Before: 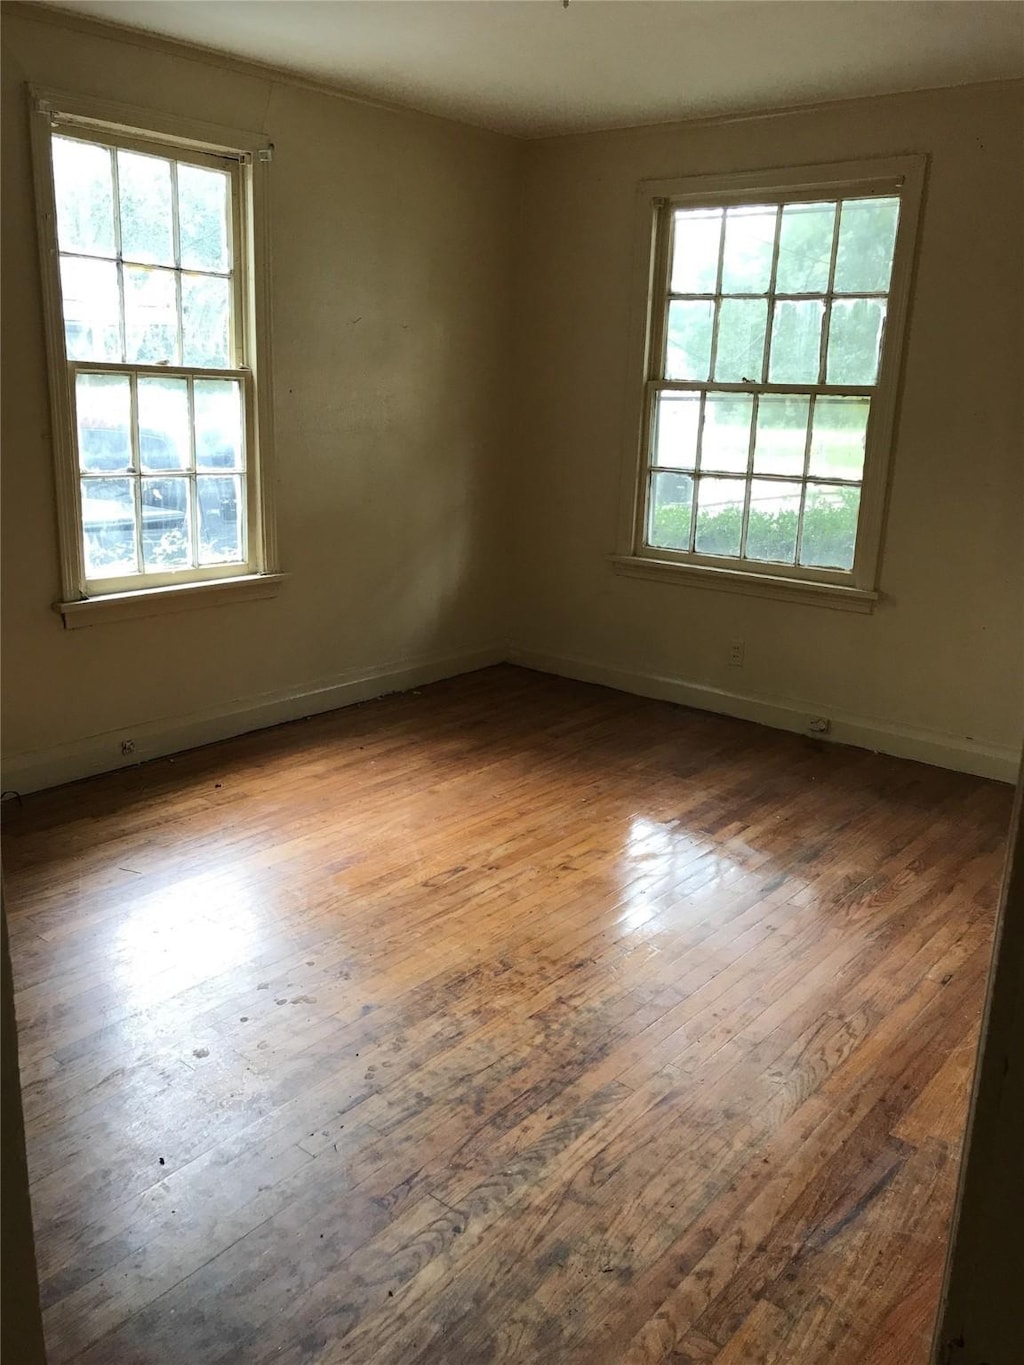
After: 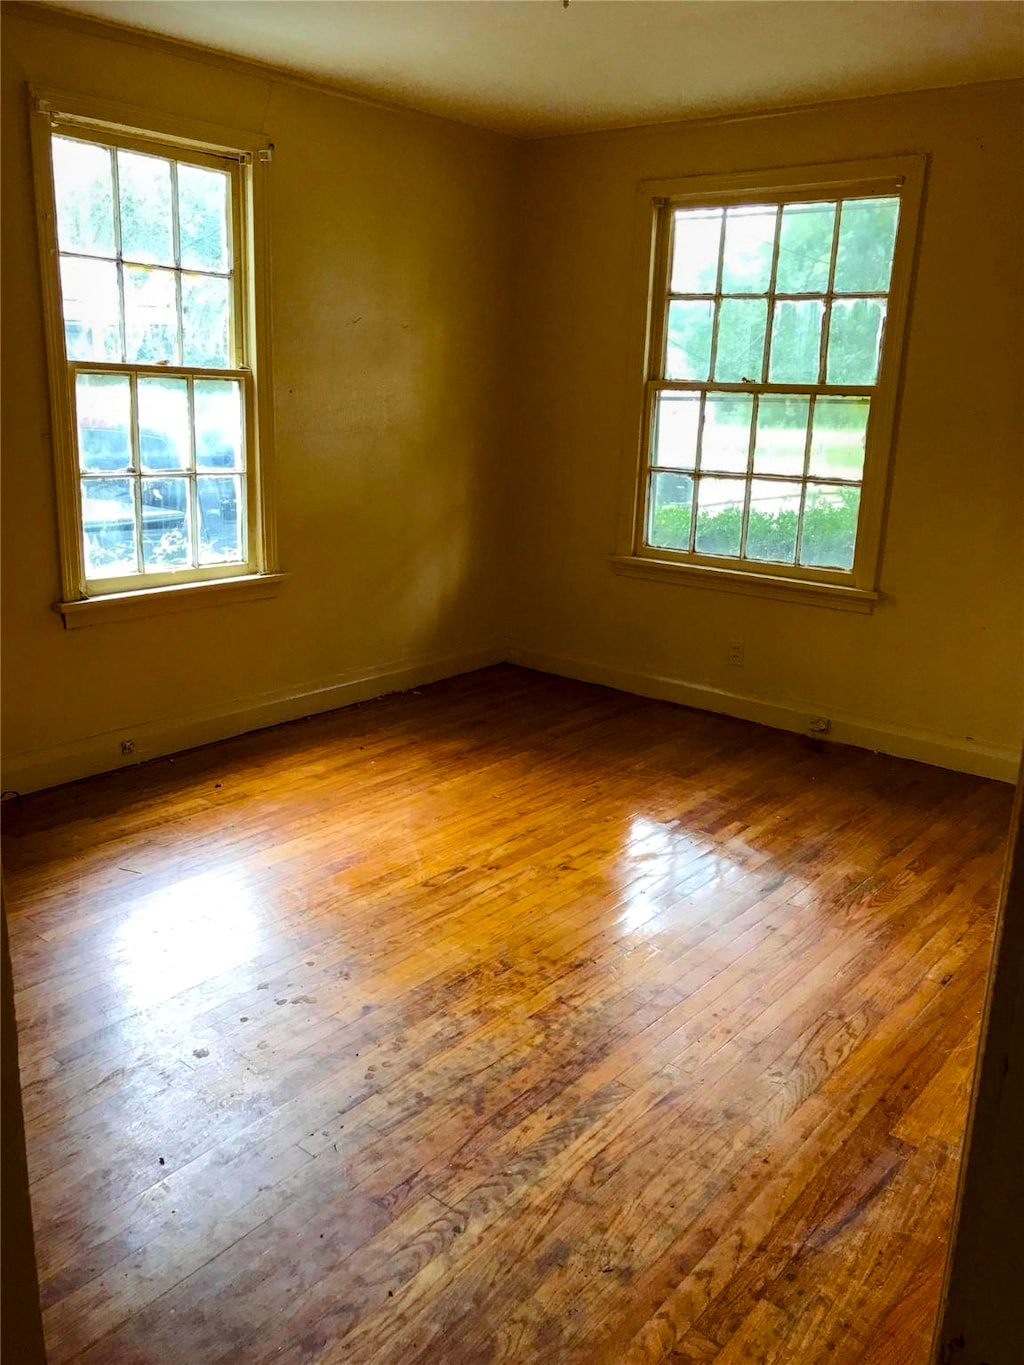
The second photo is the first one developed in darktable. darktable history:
tone equalizer: on, module defaults
color balance rgb: shadows lift › chroma 9.751%, shadows lift › hue 44.58°, linear chroma grading › global chroma 8.692%, perceptual saturation grading › global saturation 49.55%, global vibrance 20%
local contrast: on, module defaults
